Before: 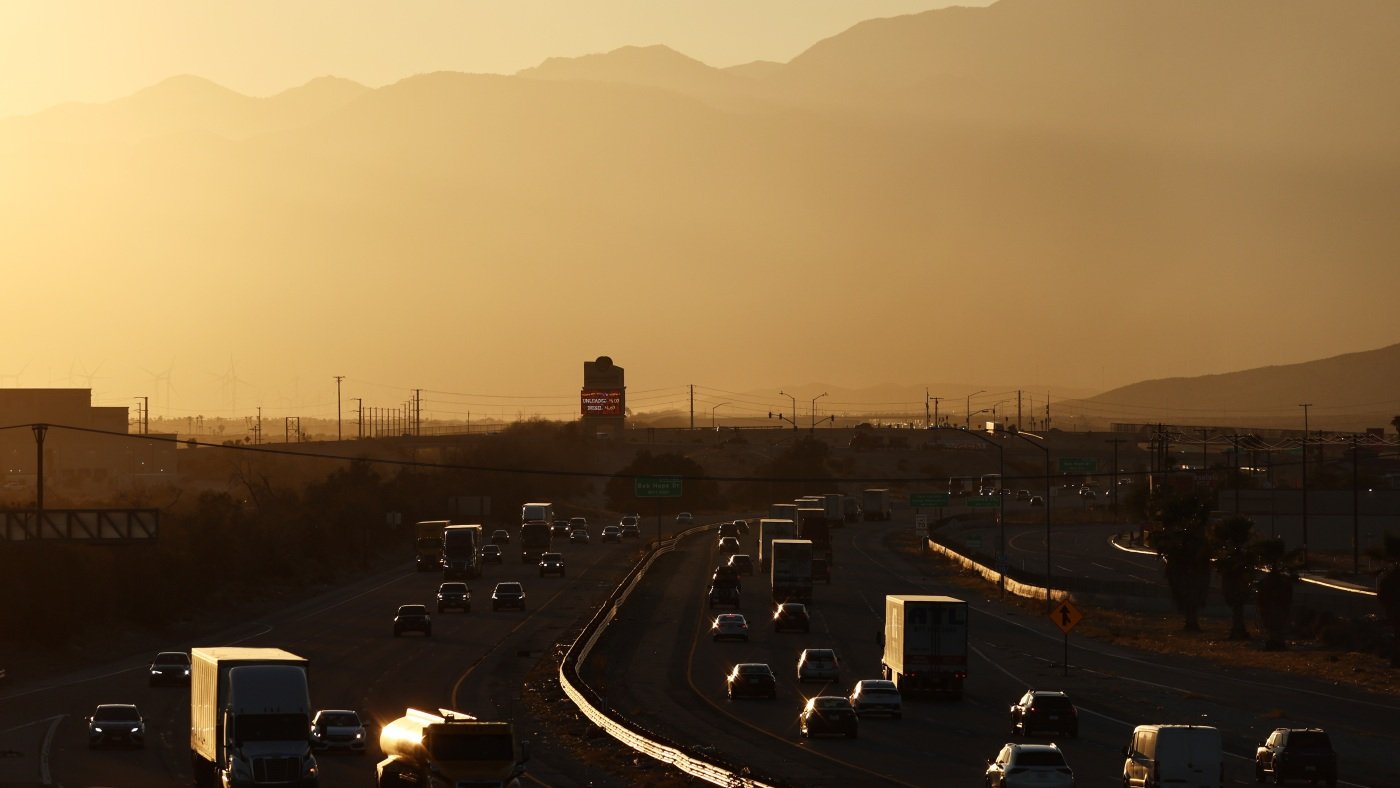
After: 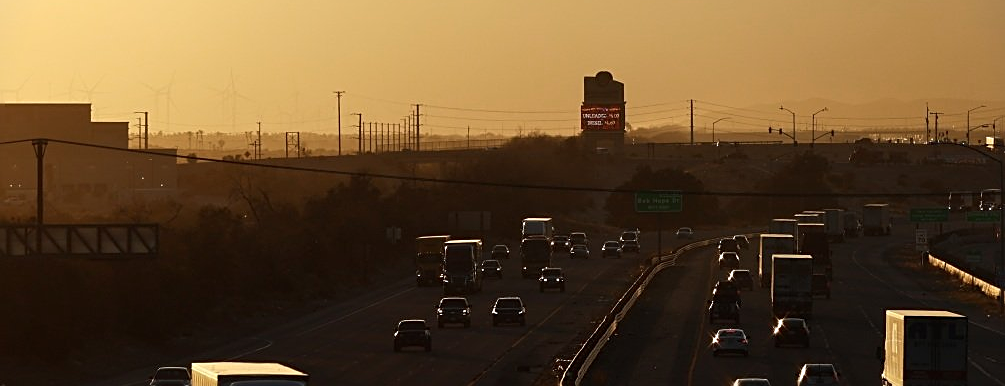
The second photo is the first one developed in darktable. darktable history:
vignetting: fall-off start 99.35%, brightness -0.403, saturation -0.293
sharpen: on, module defaults
crop: top 36.255%, right 28.208%, bottom 14.695%
color zones: curves: ch0 [(0.035, 0.242) (0.25, 0.5) (0.384, 0.214) (0.488, 0.255) (0.75, 0.5)]; ch1 [(0.063, 0.379) (0.25, 0.5) (0.354, 0.201) (0.489, 0.085) (0.729, 0.271)]; ch2 [(0.25, 0.5) (0.38, 0.517) (0.442, 0.51) (0.735, 0.456)], mix -135.8%
